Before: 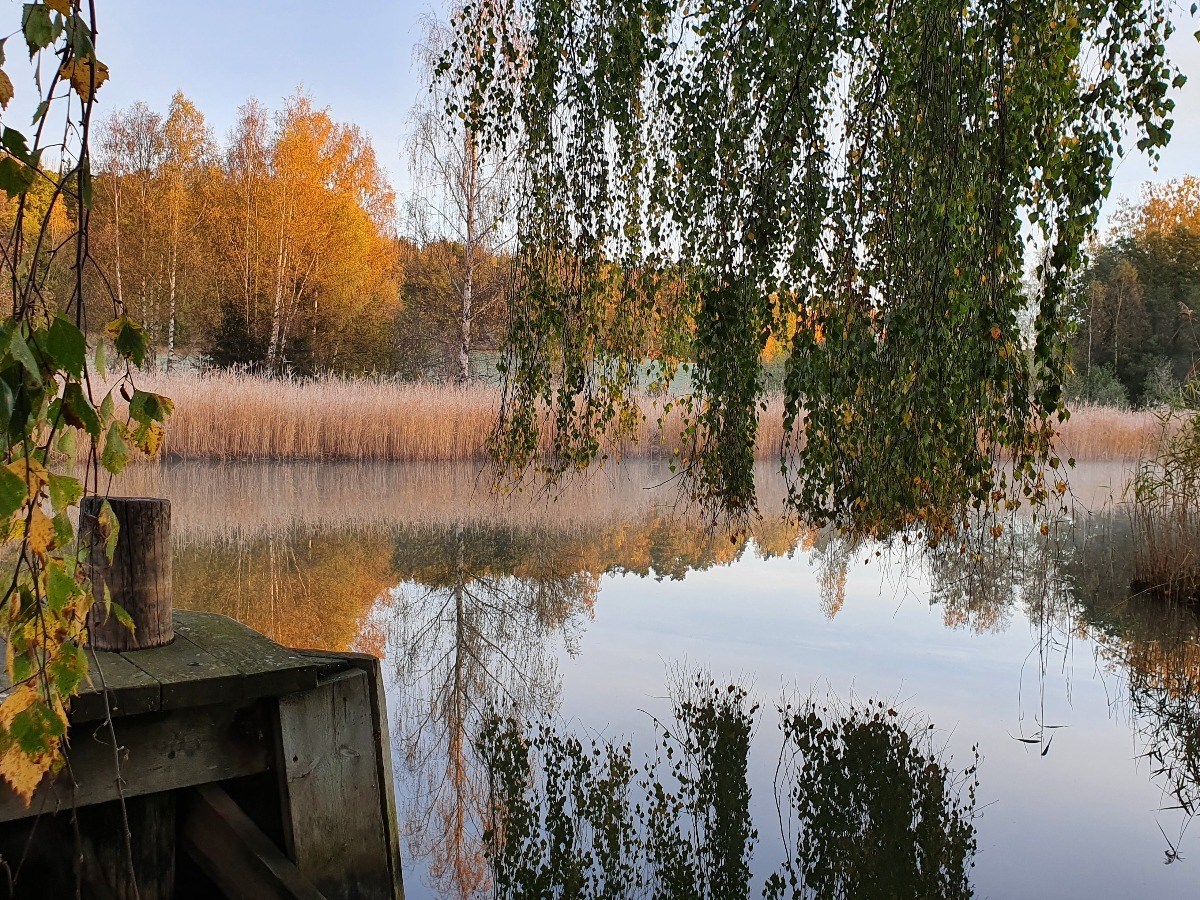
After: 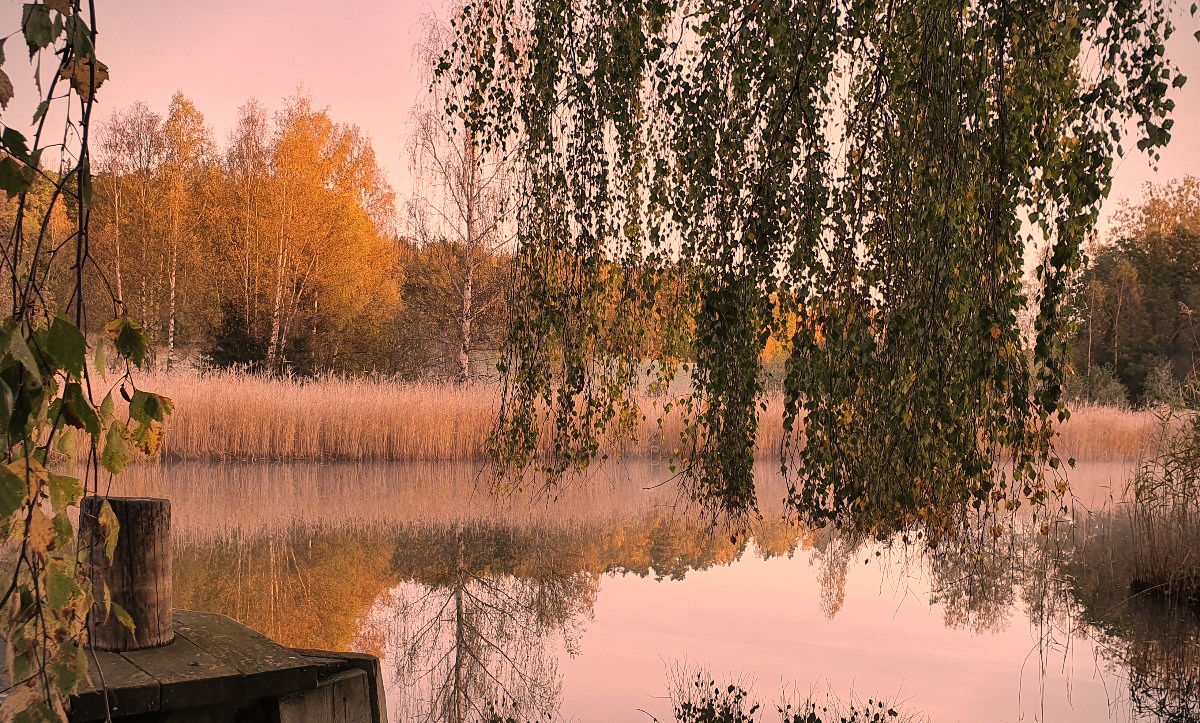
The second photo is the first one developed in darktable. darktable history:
crop: bottom 19.57%
color correction: highlights a* 39.3, highlights b* 39.79, saturation 0.694
local contrast: mode bilateral grid, contrast 99, coarseness 100, detail 91%, midtone range 0.2
vignetting: fall-off start 88.88%, fall-off radius 44.44%, width/height ratio 1.166
